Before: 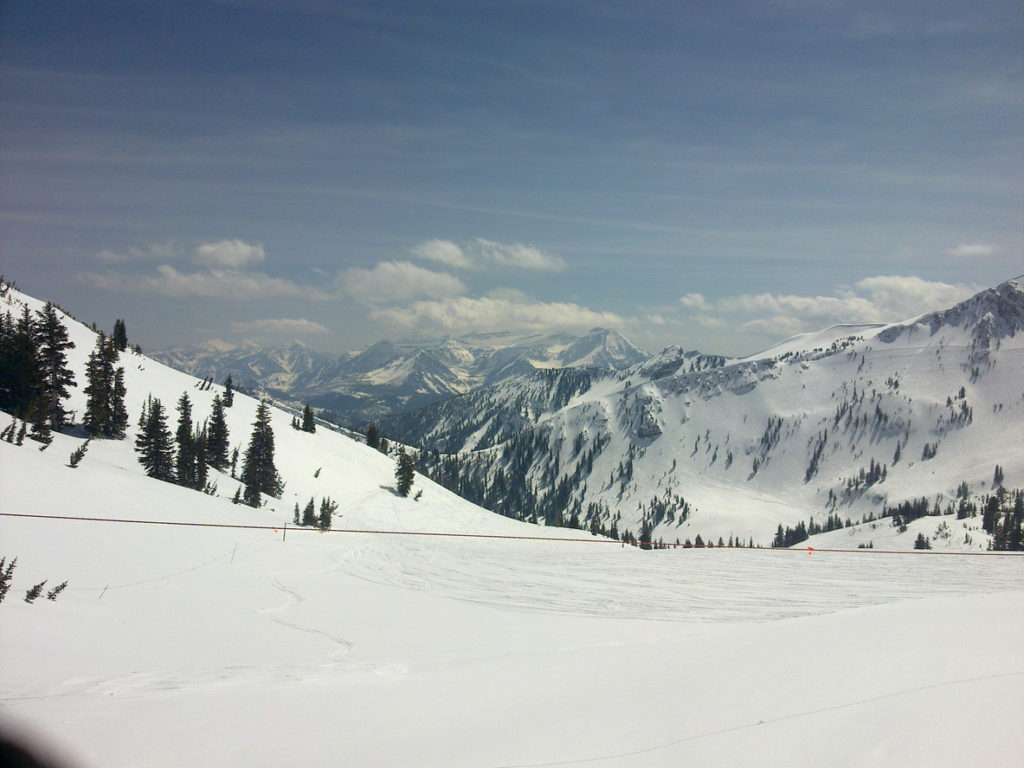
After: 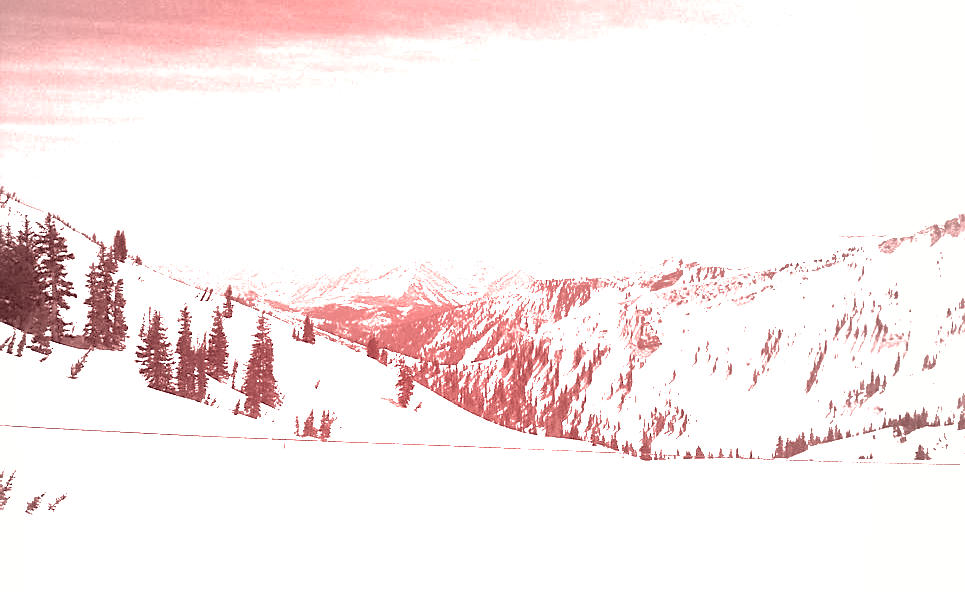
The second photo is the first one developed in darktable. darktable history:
contrast brightness saturation: contrast 0.1, brightness 0.02, saturation 0.02
color balance rgb: perceptual saturation grading › global saturation 25%, perceptual brilliance grading › global brilliance 35%, perceptual brilliance grading › highlights 50%, perceptual brilliance grading › mid-tones 60%, perceptual brilliance grading › shadows 35%, global vibrance 20%
colorize: saturation 60%, source mix 100%
crop and rotate: angle 0.03°, top 11.643%, right 5.651%, bottom 11.189%
vignetting: fall-off start 18.21%, fall-off radius 137.95%, brightness -0.207, center (-0.078, 0.066), width/height ratio 0.62, shape 0.59
sharpen: on, module defaults
shadows and highlights: on, module defaults
local contrast: mode bilateral grid, contrast 20, coarseness 50, detail 120%, midtone range 0.2
